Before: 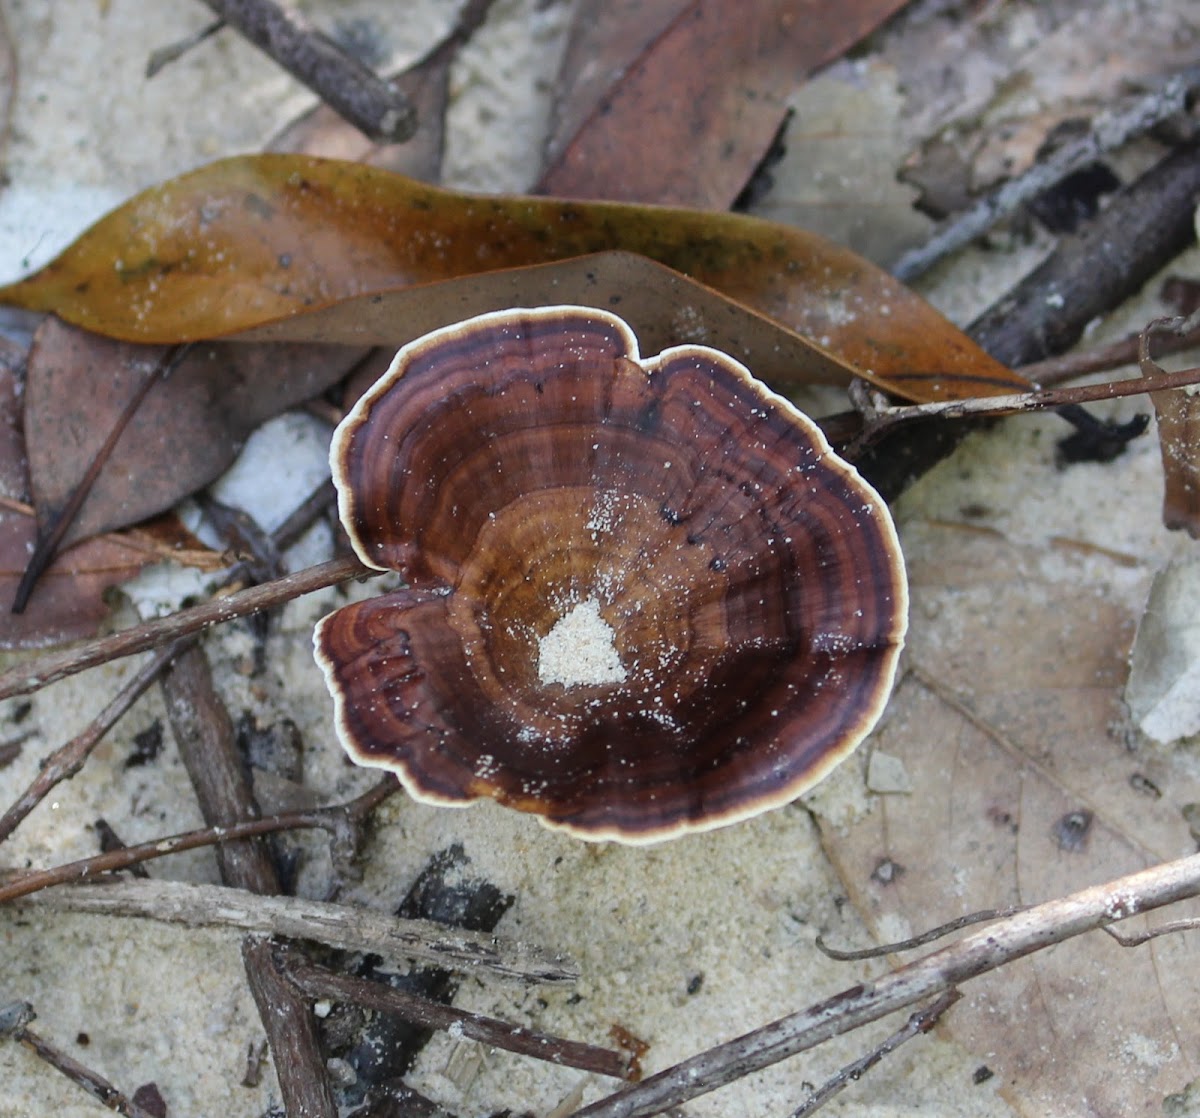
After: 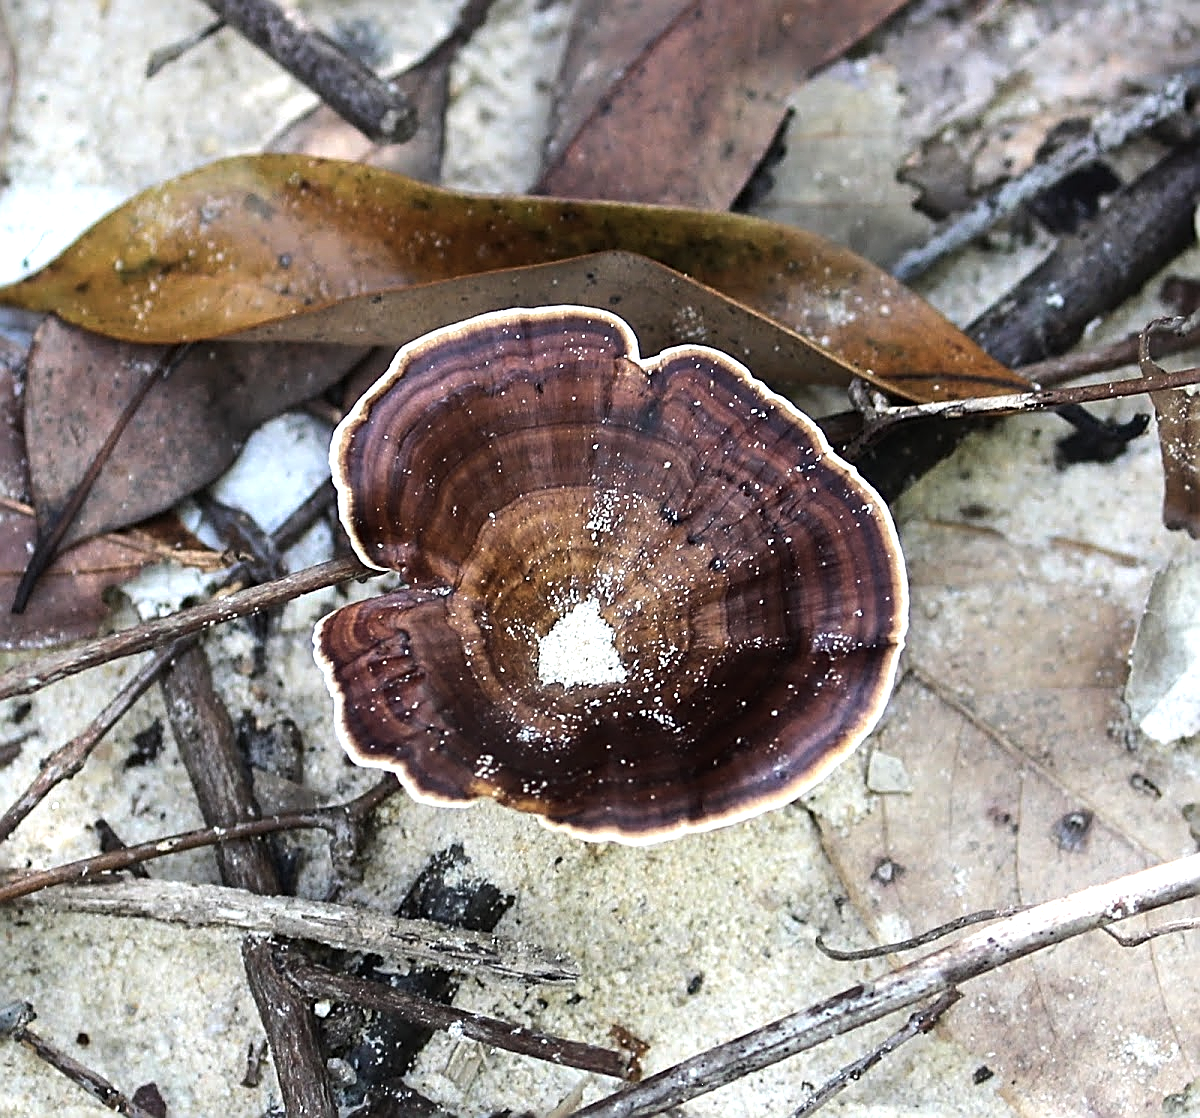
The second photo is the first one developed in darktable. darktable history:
color zones: curves: ch0 [(0, 0.558) (0.143, 0.559) (0.286, 0.529) (0.429, 0.505) (0.571, 0.5) (0.714, 0.5) (0.857, 0.5) (1, 0.558)]; ch1 [(0, 0.469) (0.01, 0.469) (0.12, 0.446) (0.248, 0.469) (0.5, 0.5) (0.748, 0.5) (0.99, 0.469) (1, 0.469)]
tone equalizer: -8 EV -0.781 EV, -7 EV -0.737 EV, -6 EV -0.573 EV, -5 EV -0.4 EV, -3 EV 0.377 EV, -2 EV 0.6 EV, -1 EV 0.692 EV, +0 EV 0.755 EV, edges refinement/feathering 500, mask exposure compensation -1.57 EV, preserve details no
exposure: exposure 0.201 EV, compensate exposure bias true, compensate highlight preservation false
sharpen: amount 0.913
